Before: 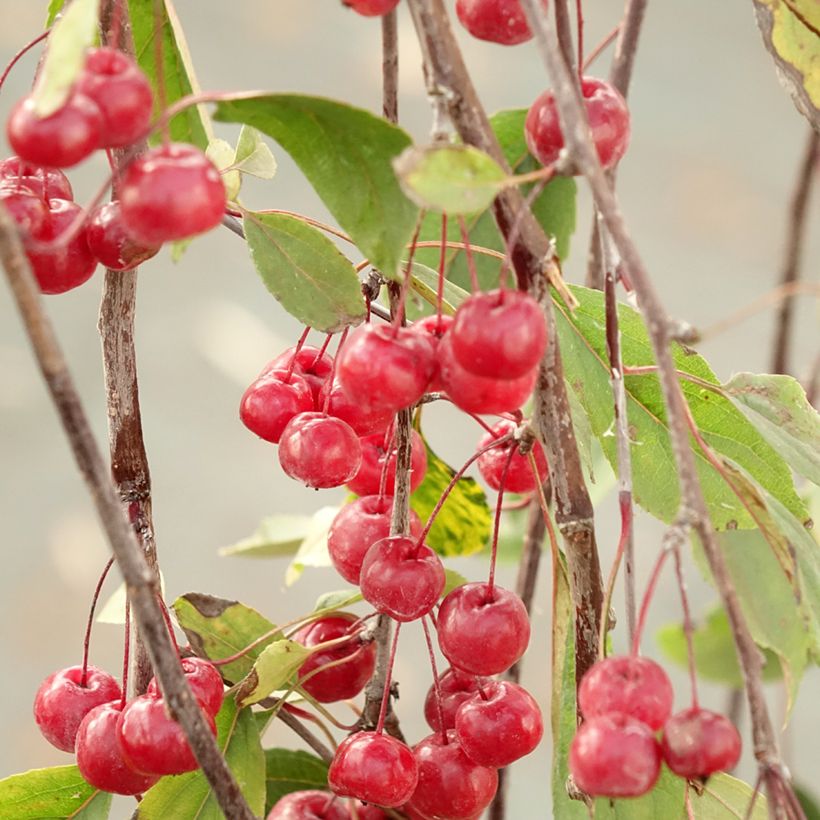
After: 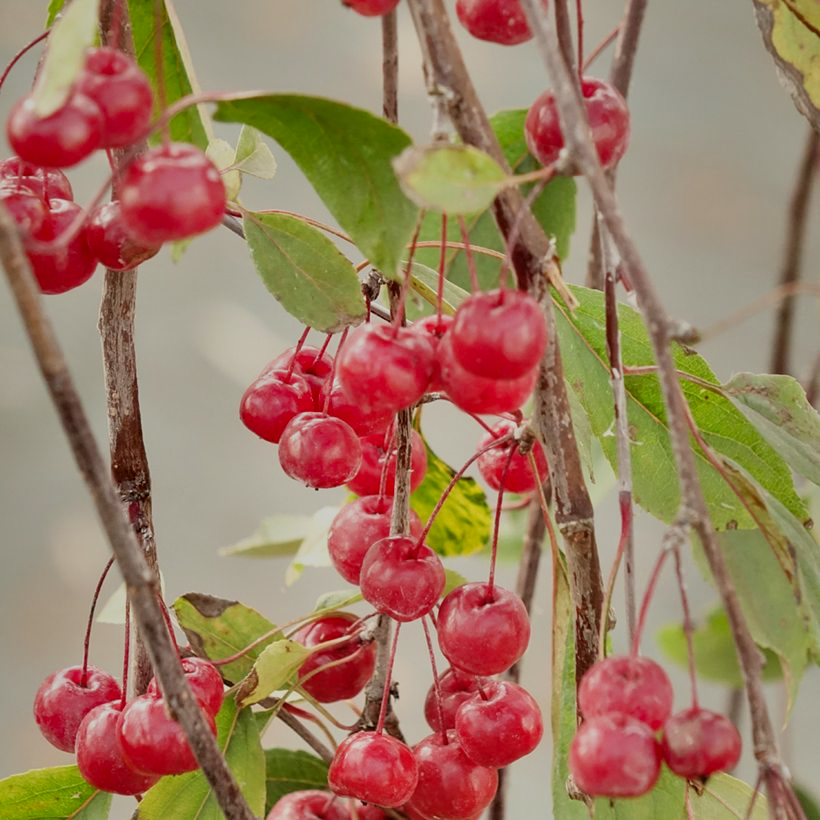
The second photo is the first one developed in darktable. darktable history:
filmic rgb: black relative exposure -7.65 EV, white relative exposure 4.56 EV, threshold 5.97 EV, hardness 3.61, enable highlight reconstruction true
tone equalizer: on, module defaults
shadows and highlights: shadows 20.97, highlights -80.91, soften with gaussian
